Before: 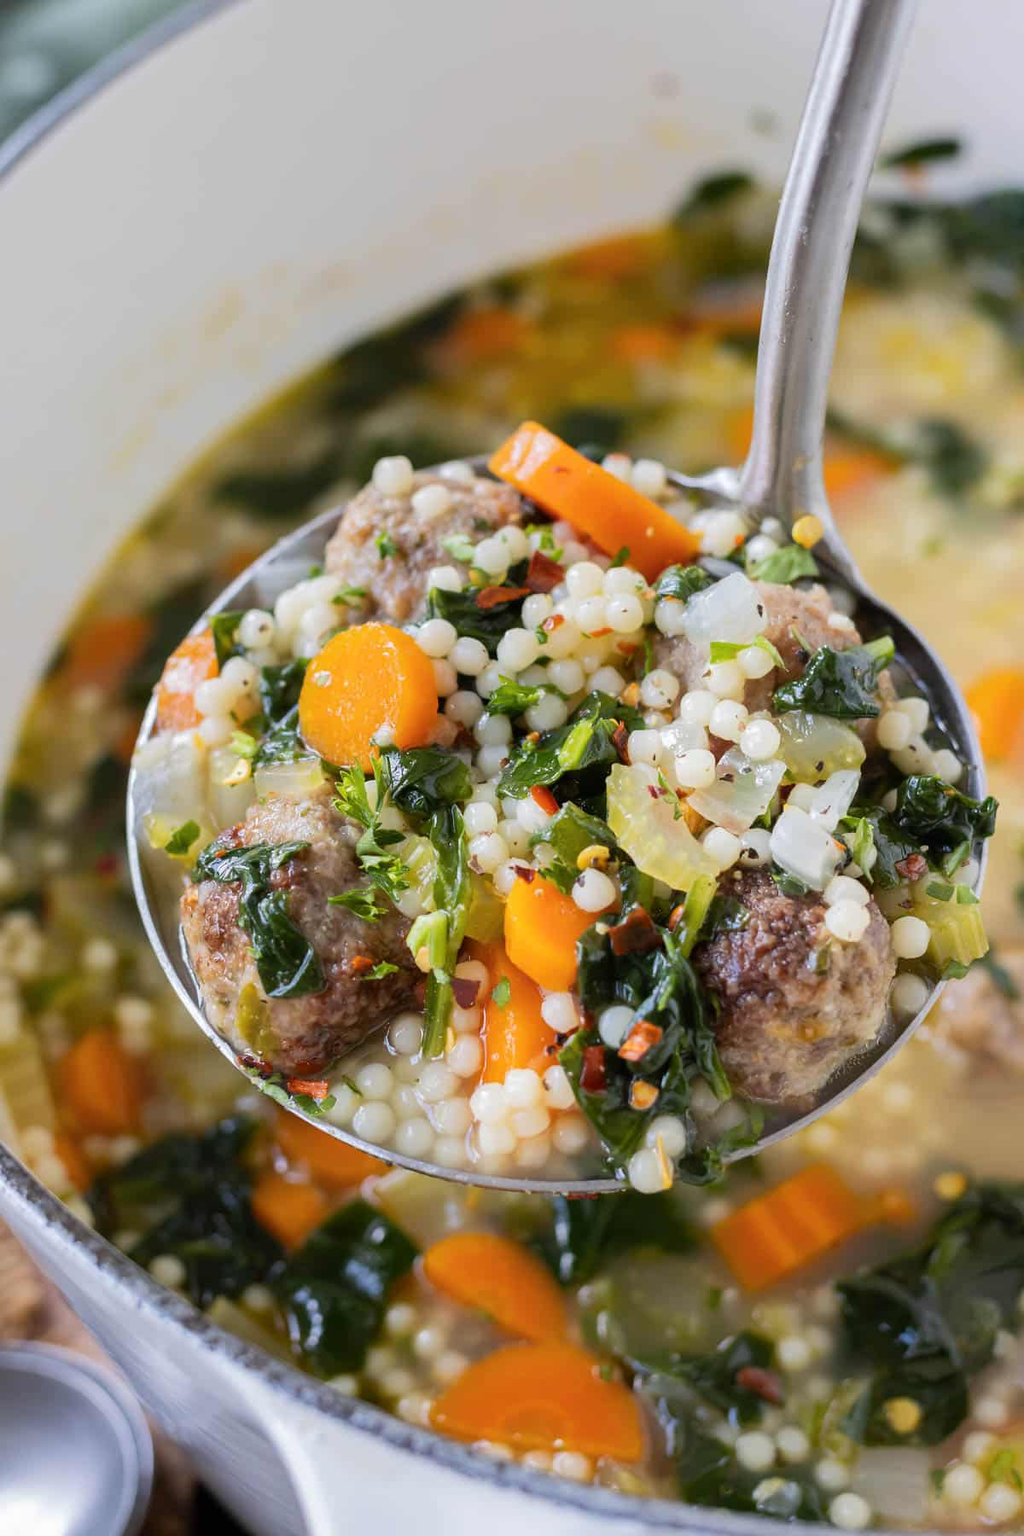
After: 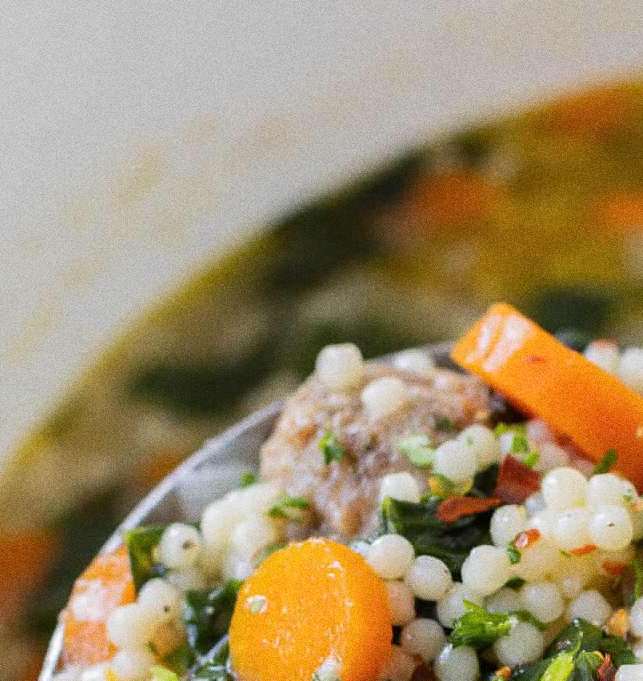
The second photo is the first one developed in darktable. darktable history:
crop: left 10.121%, top 10.631%, right 36.218%, bottom 51.526%
grain: coarseness 0.09 ISO, strength 40%
